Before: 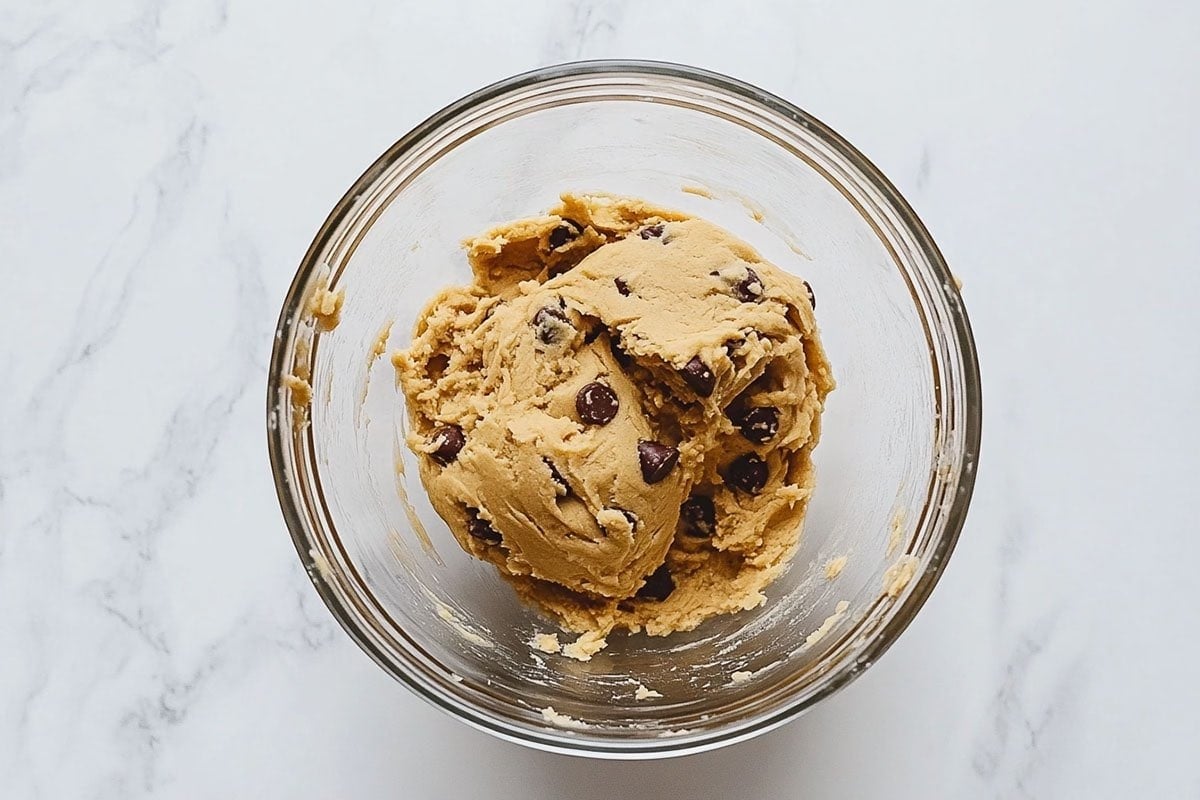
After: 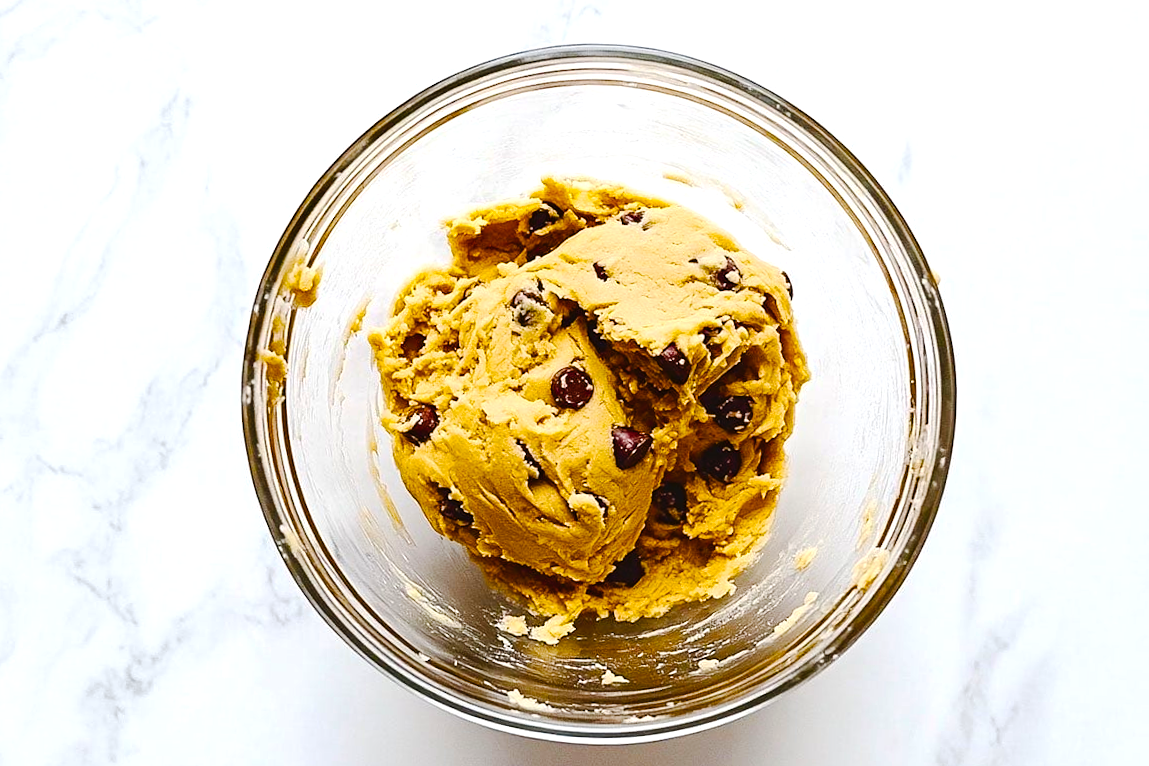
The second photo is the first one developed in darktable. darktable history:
color balance rgb: linear chroma grading › global chroma 9%, perceptual saturation grading › global saturation 36%, perceptual saturation grading › shadows 35%, perceptual brilliance grading › global brilliance 15%, perceptual brilliance grading › shadows -35%, global vibrance 15%
crop and rotate: angle -1.69°
tone curve: curves: ch0 [(0, 0) (0.003, 0.012) (0.011, 0.02) (0.025, 0.032) (0.044, 0.046) (0.069, 0.06) (0.1, 0.09) (0.136, 0.133) (0.177, 0.182) (0.224, 0.247) (0.277, 0.316) (0.335, 0.396) (0.399, 0.48) (0.468, 0.568) (0.543, 0.646) (0.623, 0.717) (0.709, 0.777) (0.801, 0.846) (0.898, 0.912) (1, 1)], preserve colors none
